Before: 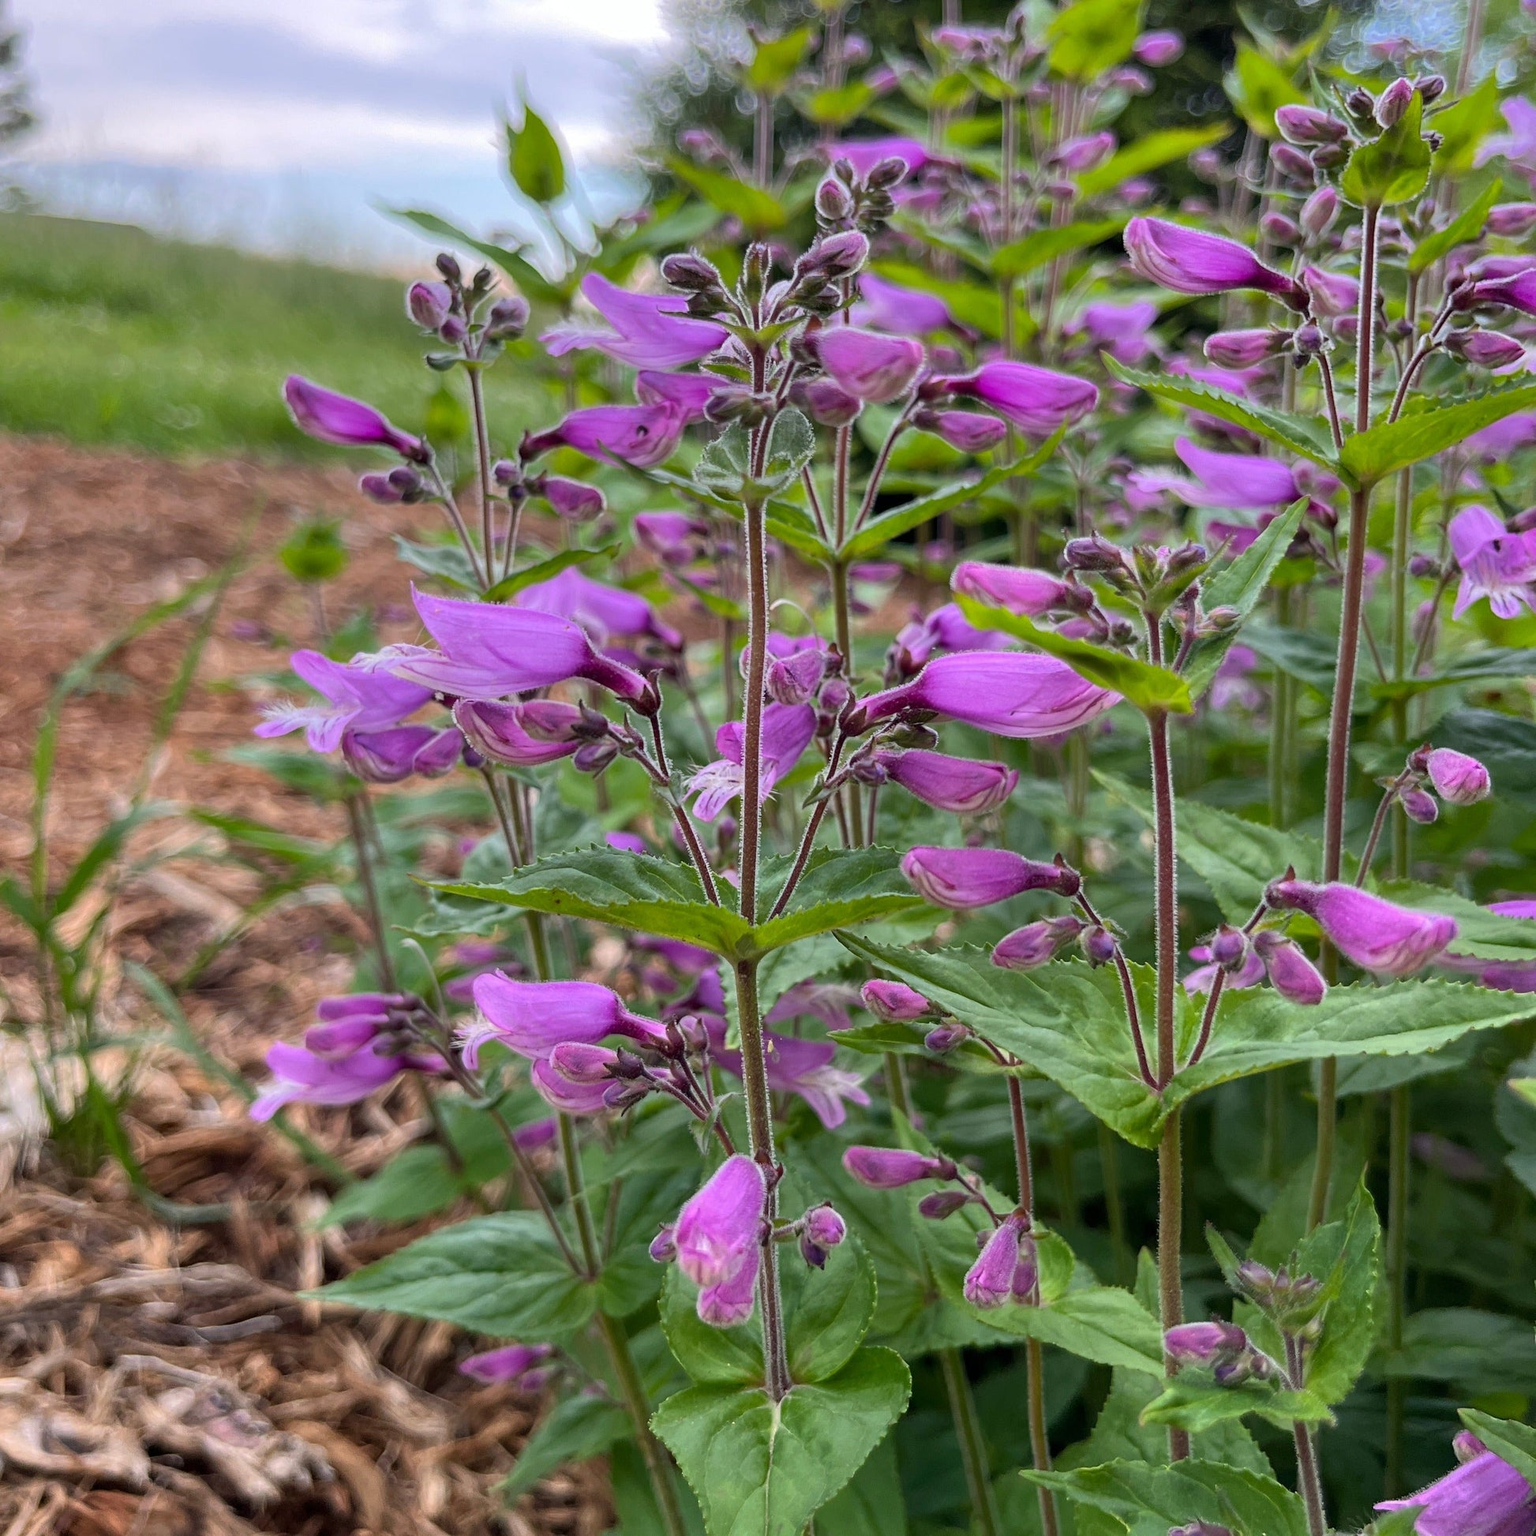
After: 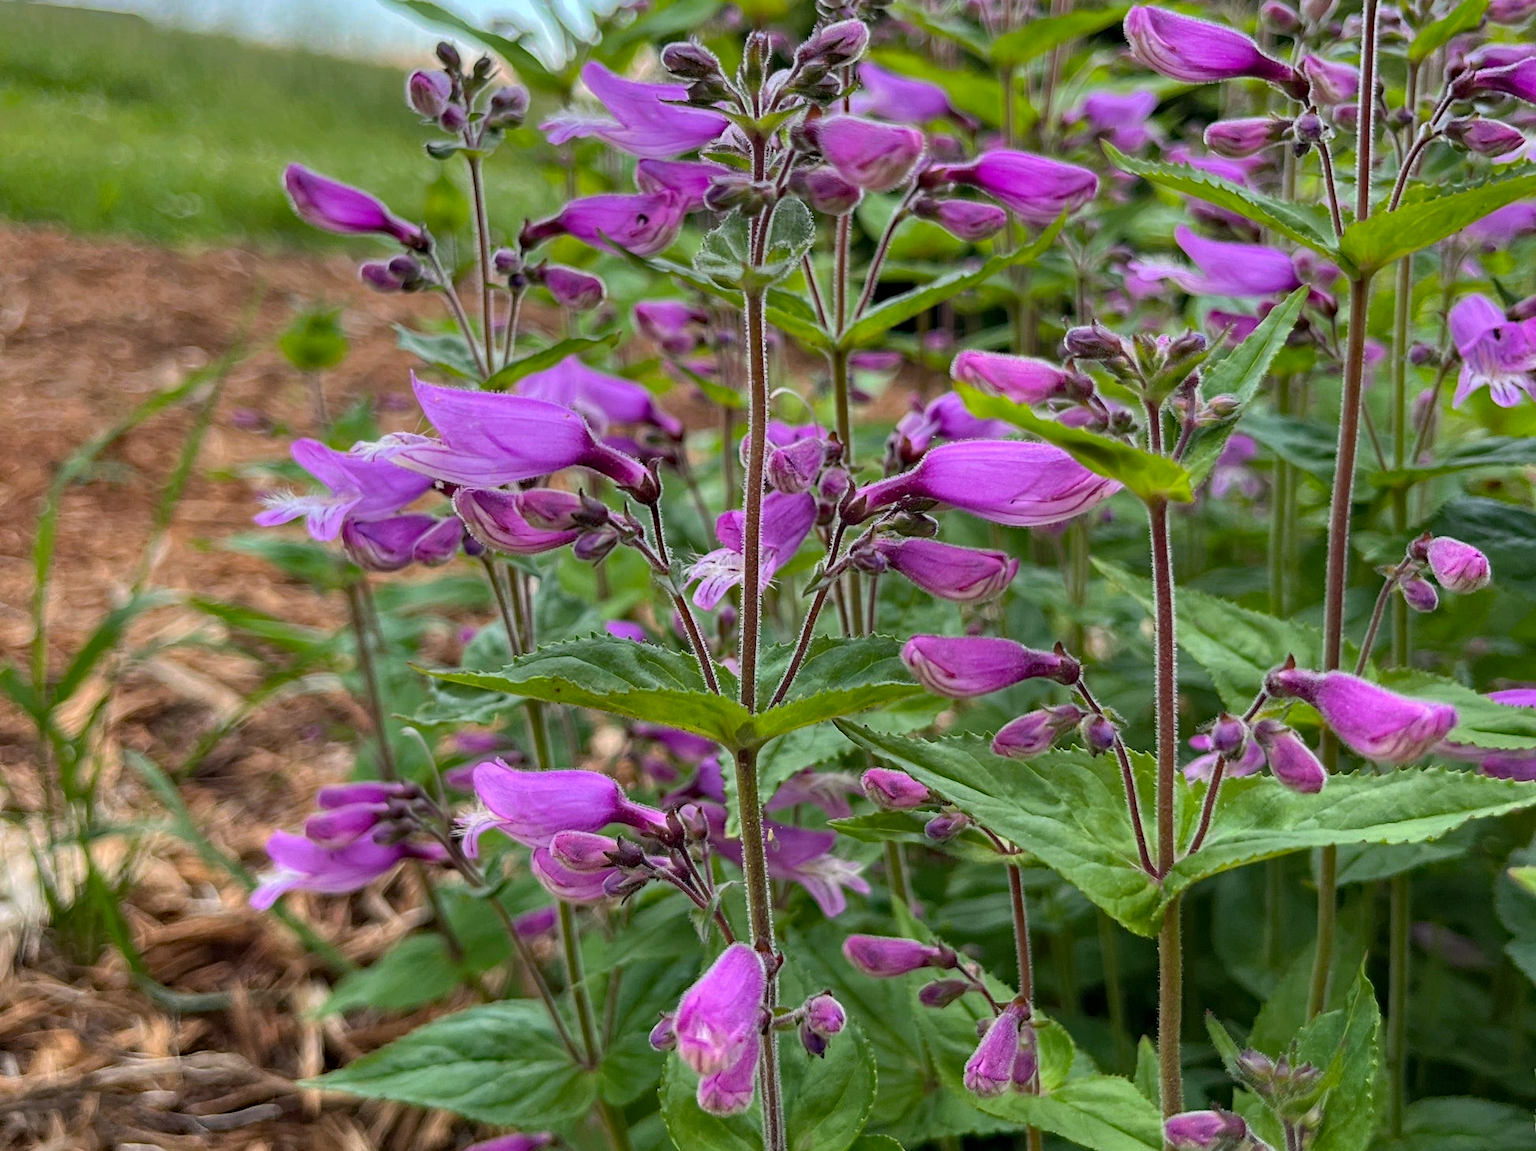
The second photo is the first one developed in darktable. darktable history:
crop: top 13.819%, bottom 11.169%
haze removal: strength 0.29, distance 0.25, compatibility mode true, adaptive false
